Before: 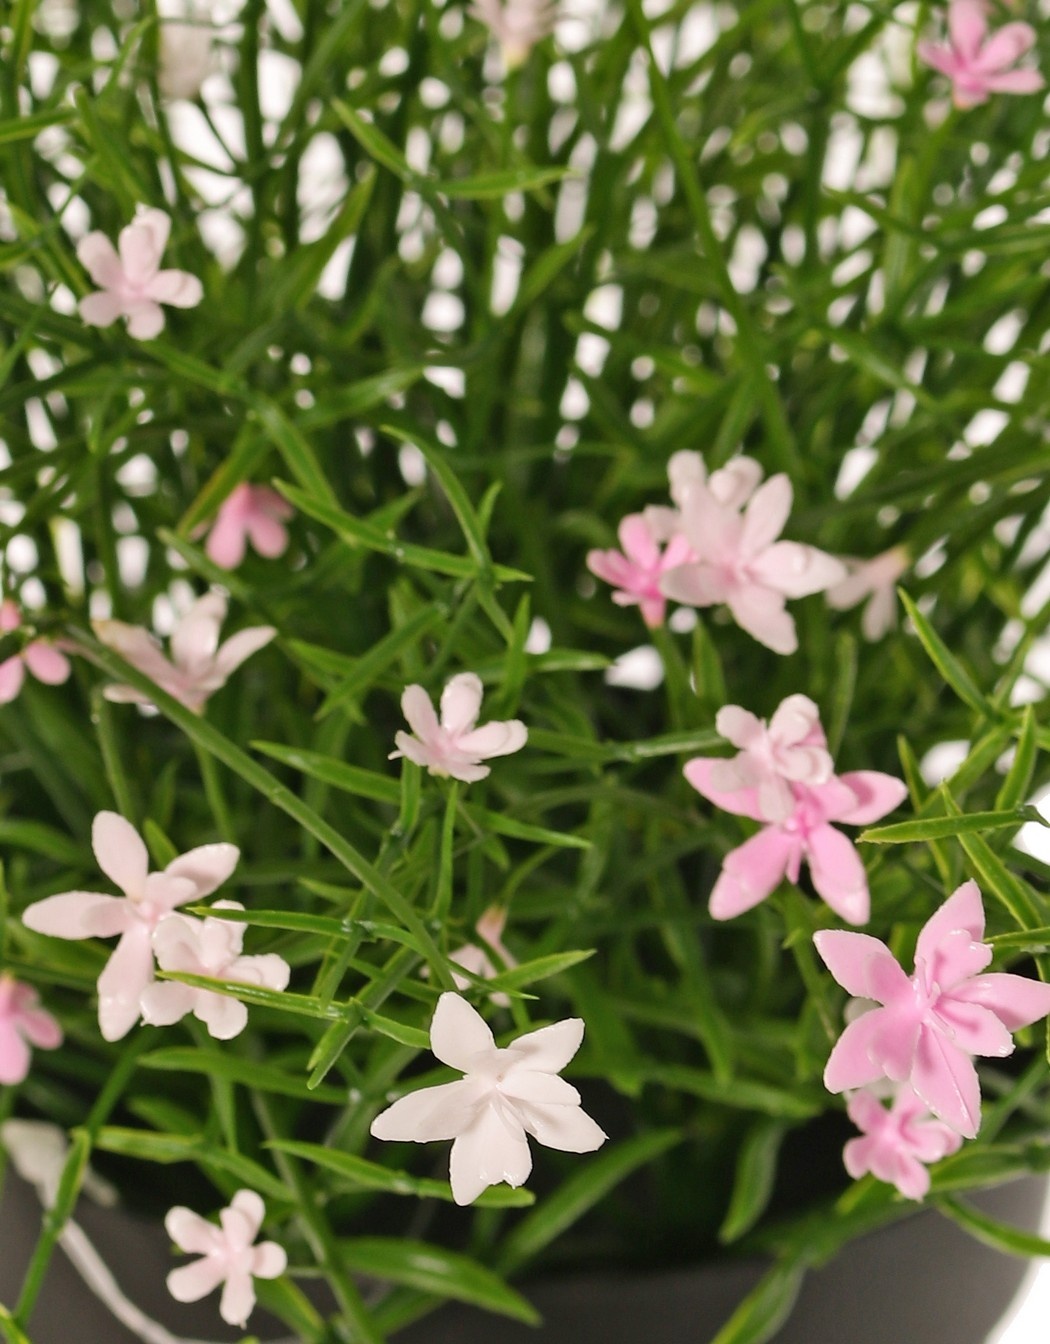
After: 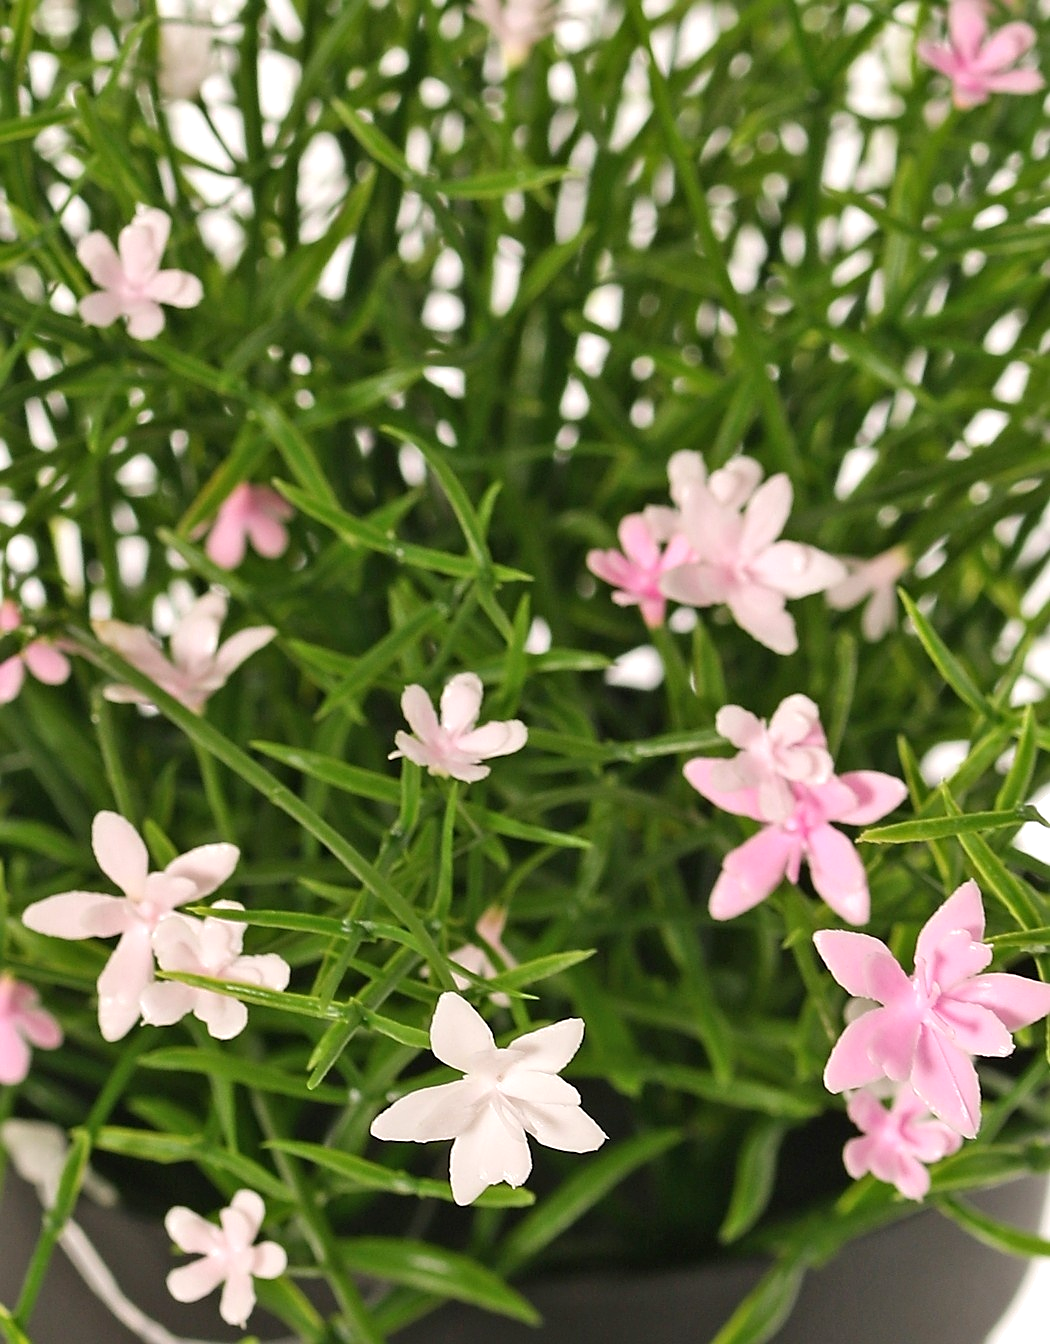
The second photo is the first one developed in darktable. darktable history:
exposure: exposure 0.258 EV, compensate highlight preservation false
sharpen: on, module defaults
